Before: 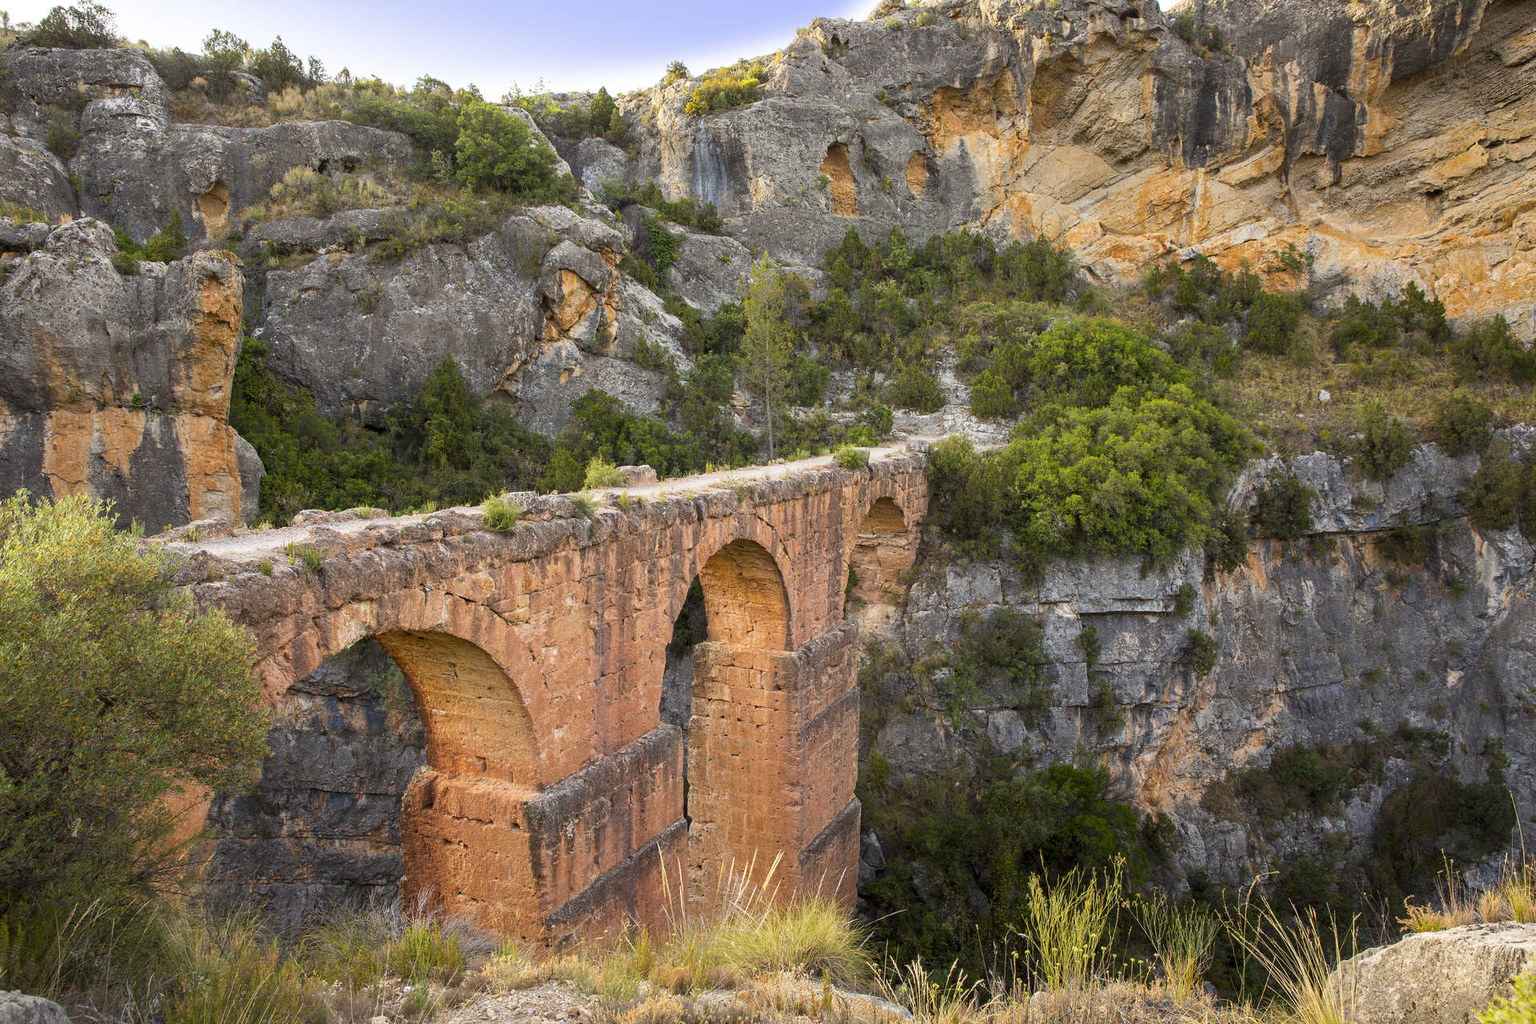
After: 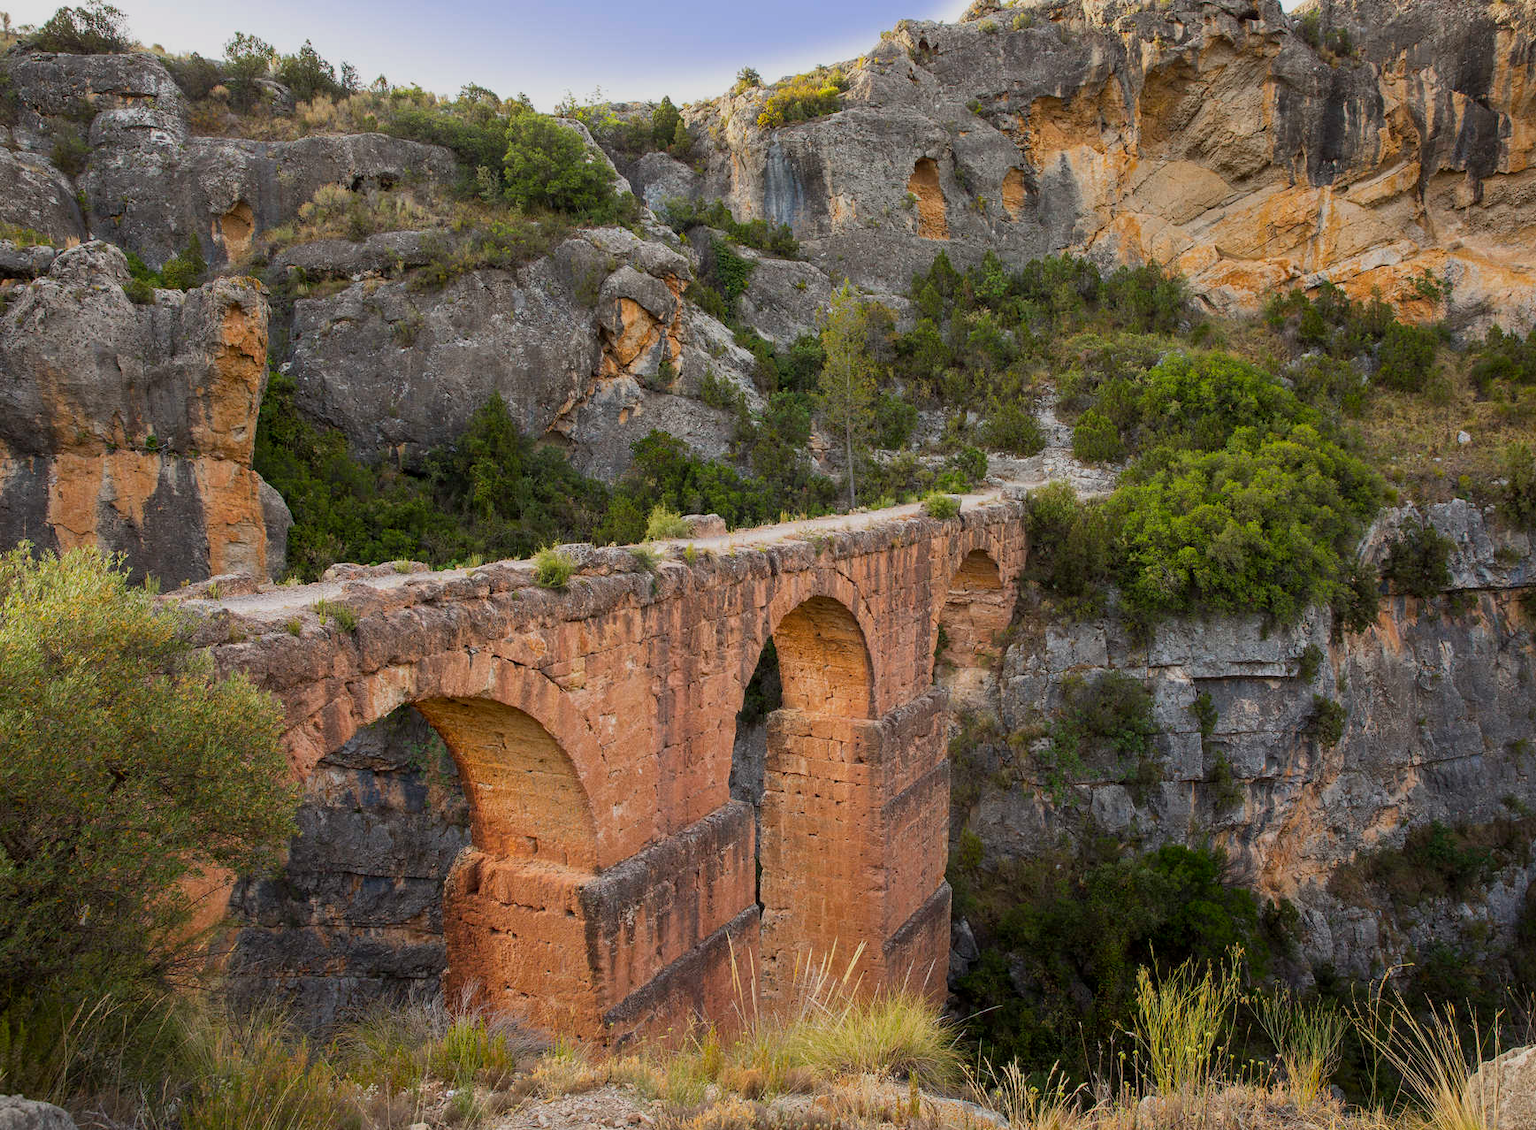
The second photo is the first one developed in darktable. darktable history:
exposure: exposure -0.487 EV, compensate exposure bias true, compensate highlight preservation false
crop: right 9.521%, bottom 0.042%
